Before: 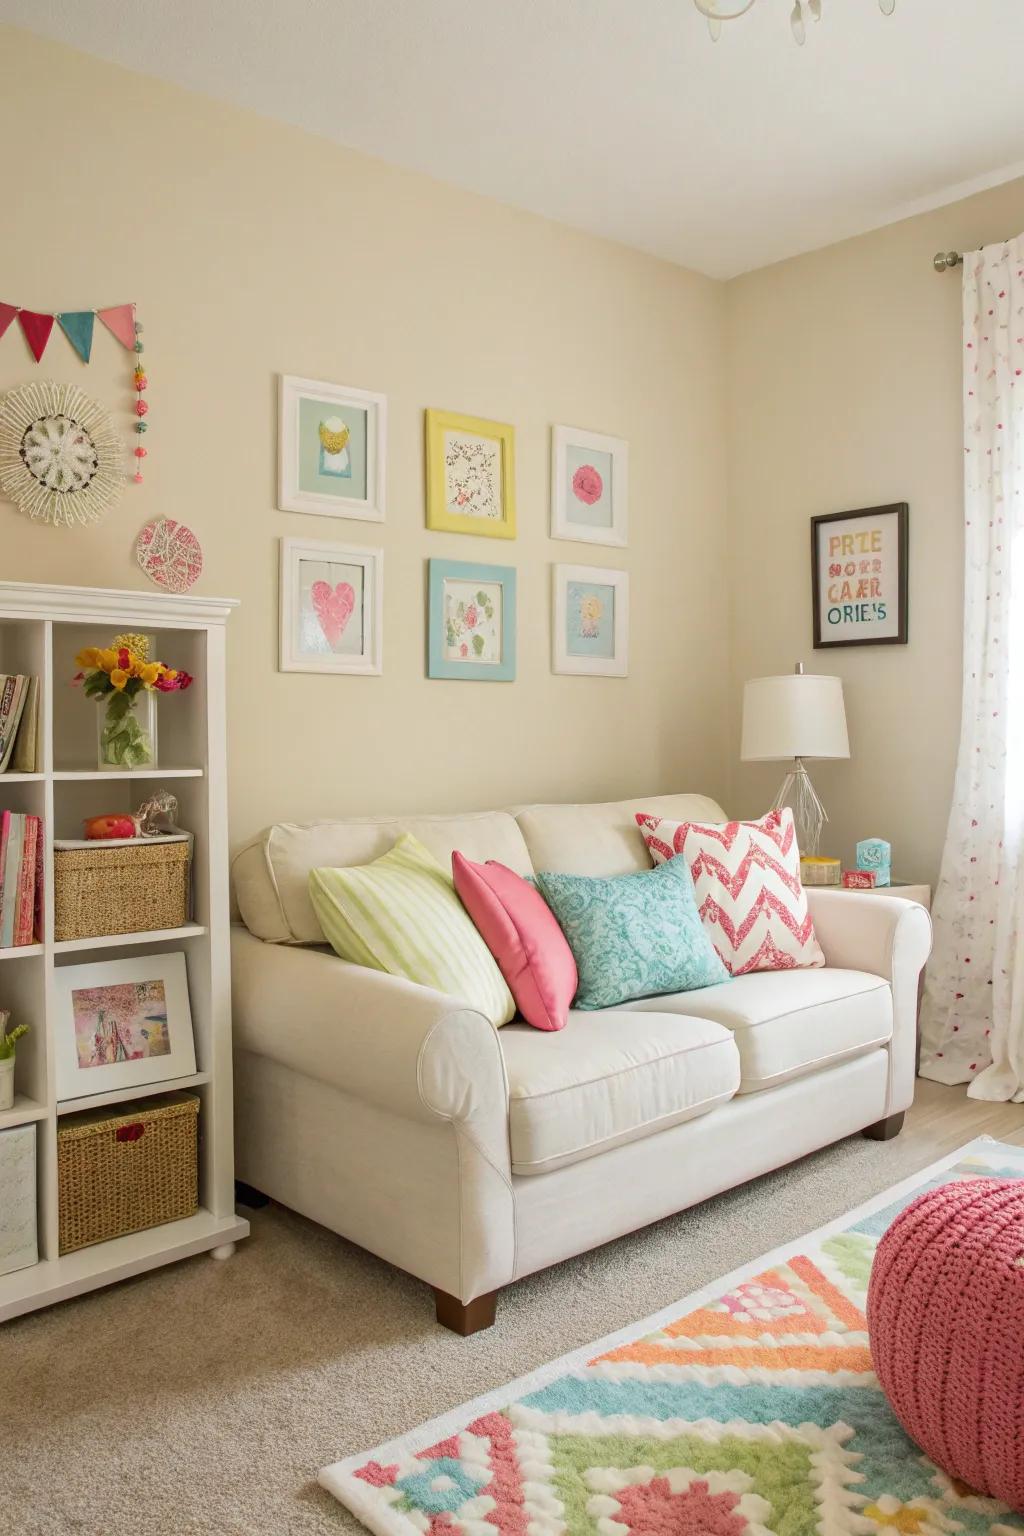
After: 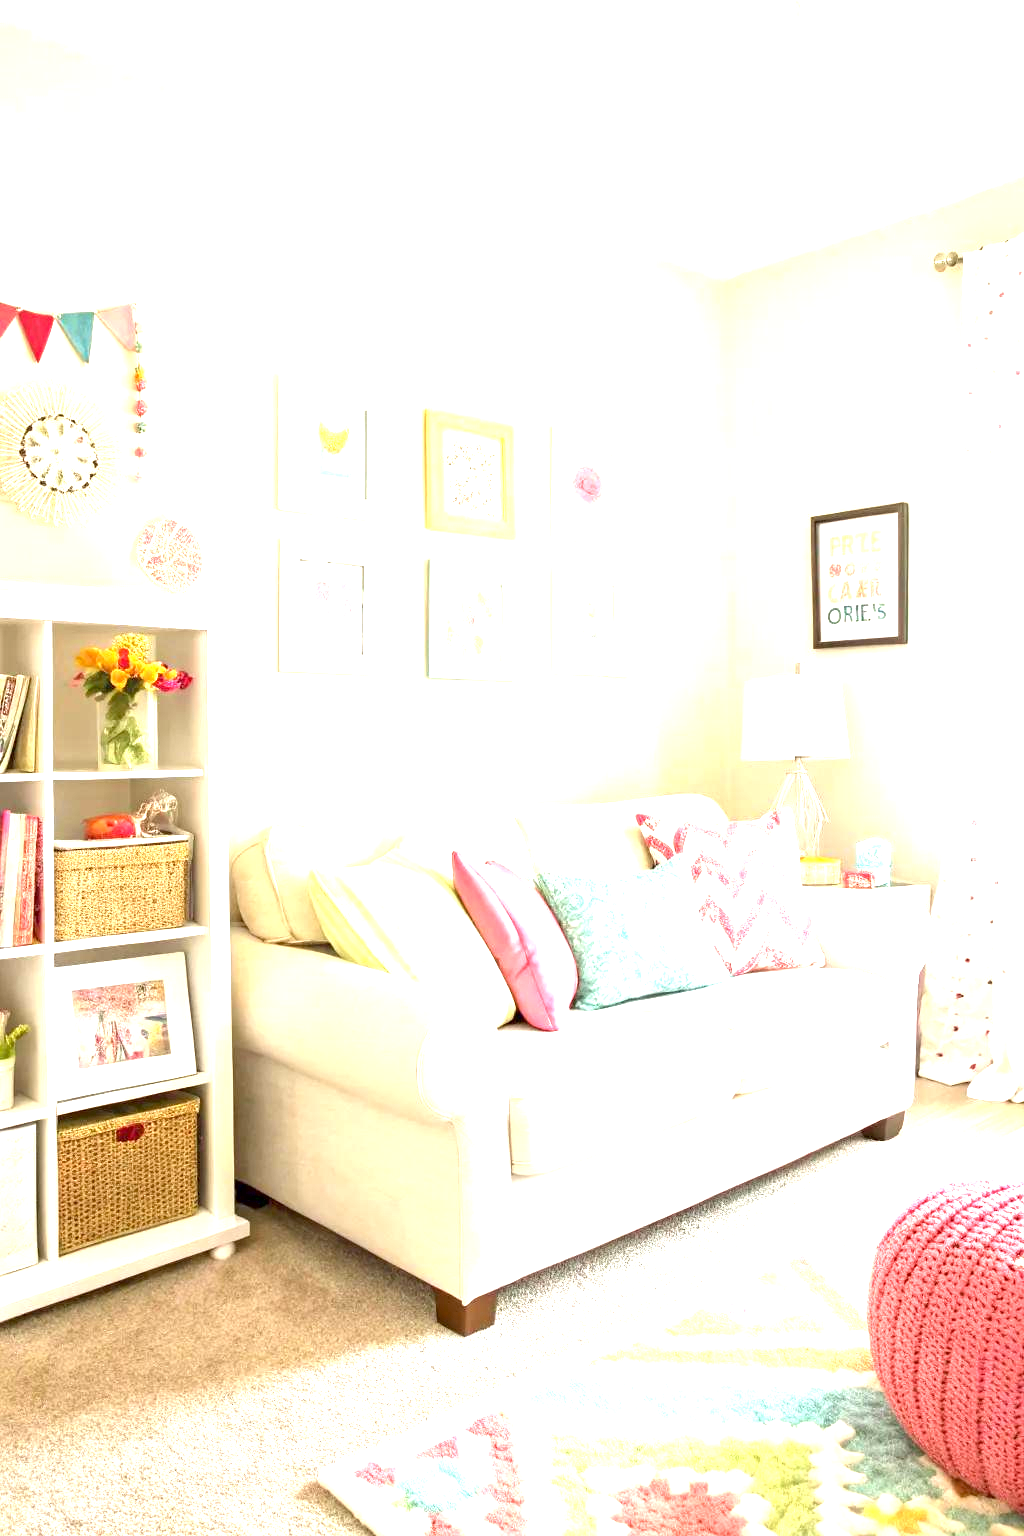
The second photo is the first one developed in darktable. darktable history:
local contrast: mode bilateral grid, contrast 10, coarseness 25, detail 115%, midtone range 0.2
exposure: black level correction 0.001, exposure 2 EV, compensate highlight preservation false
